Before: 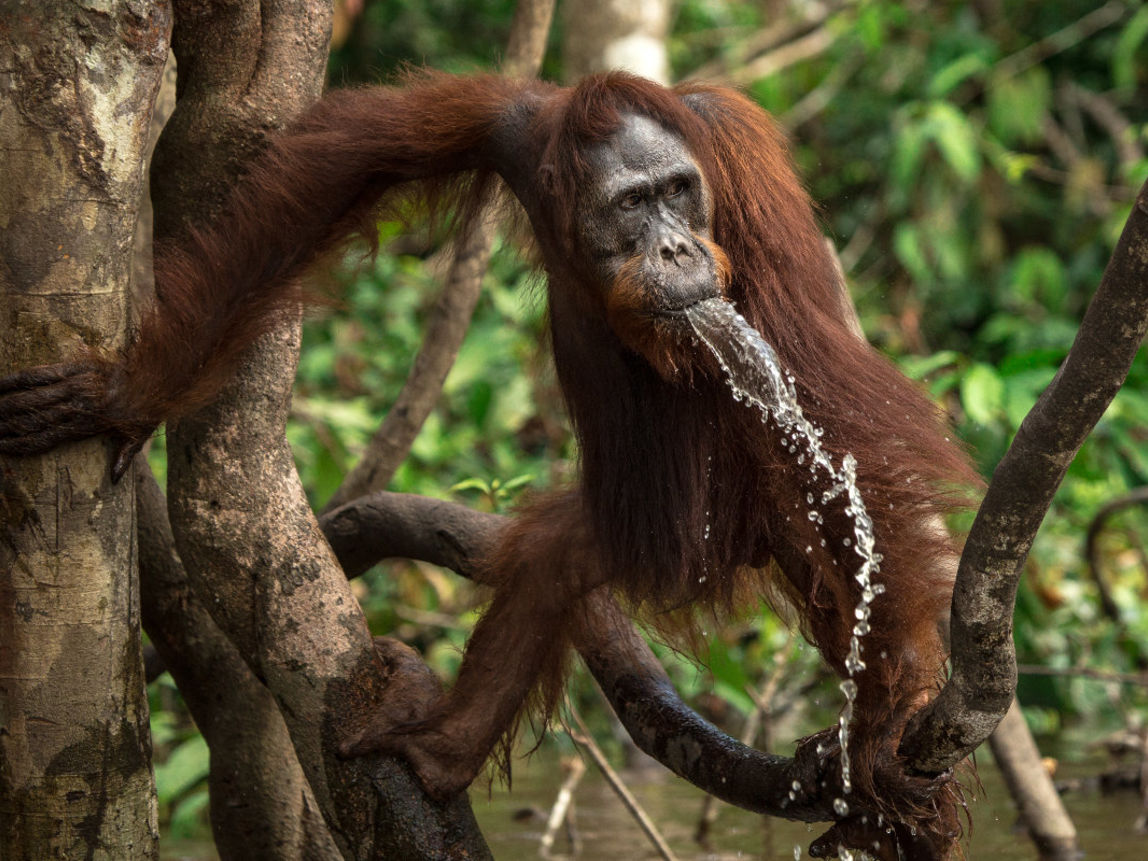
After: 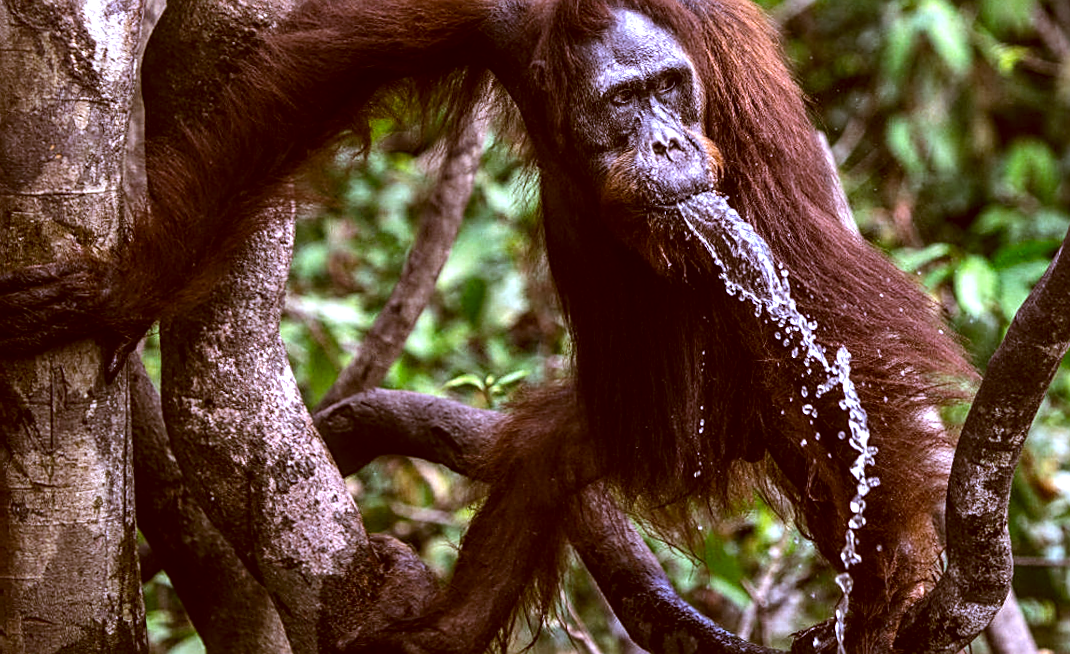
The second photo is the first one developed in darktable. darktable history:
rotate and perspective: rotation -0.45°, automatic cropping original format, crop left 0.008, crop right 0.992, crop top 0.012, crop bottom 0.988
sharpen: on, module defaults
local contrast: on, module defaults
crop and rotate: angle 0.03°, top 11.643%, right 5.651%, bottom 11.189%
color correction: highlights a* -5.3, highlights b* 9.8, shadows a* 9.8, shadows b* 24.26
tone equalizer: -8 EV -0.75 EV, -7 EV -0.7 EV, -6 EV -0.6 EV, -5 EV -0.4 EV, -3 EV 0.4 EV, -2 EV 0.6 EV, -1 EV 0.7 EV, +0 EV 0.75 EV, edges refinement/feathering 500, mask exposure compensation -1.57 EV, preserve details no
white balance: red 0.98, blue 1.61
